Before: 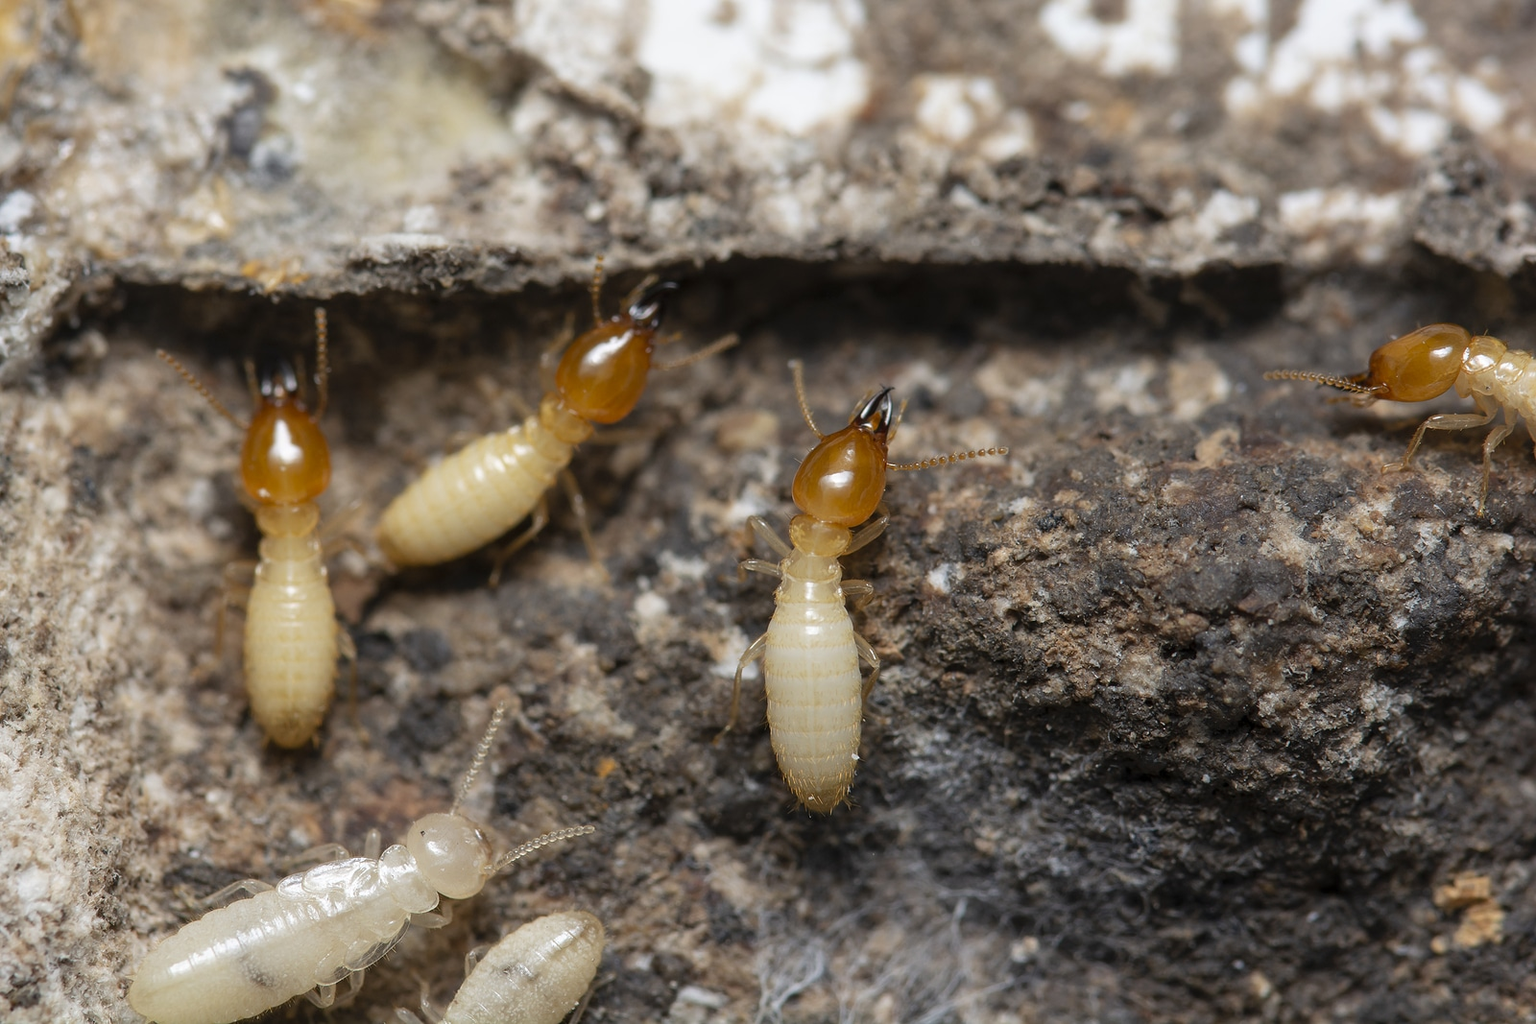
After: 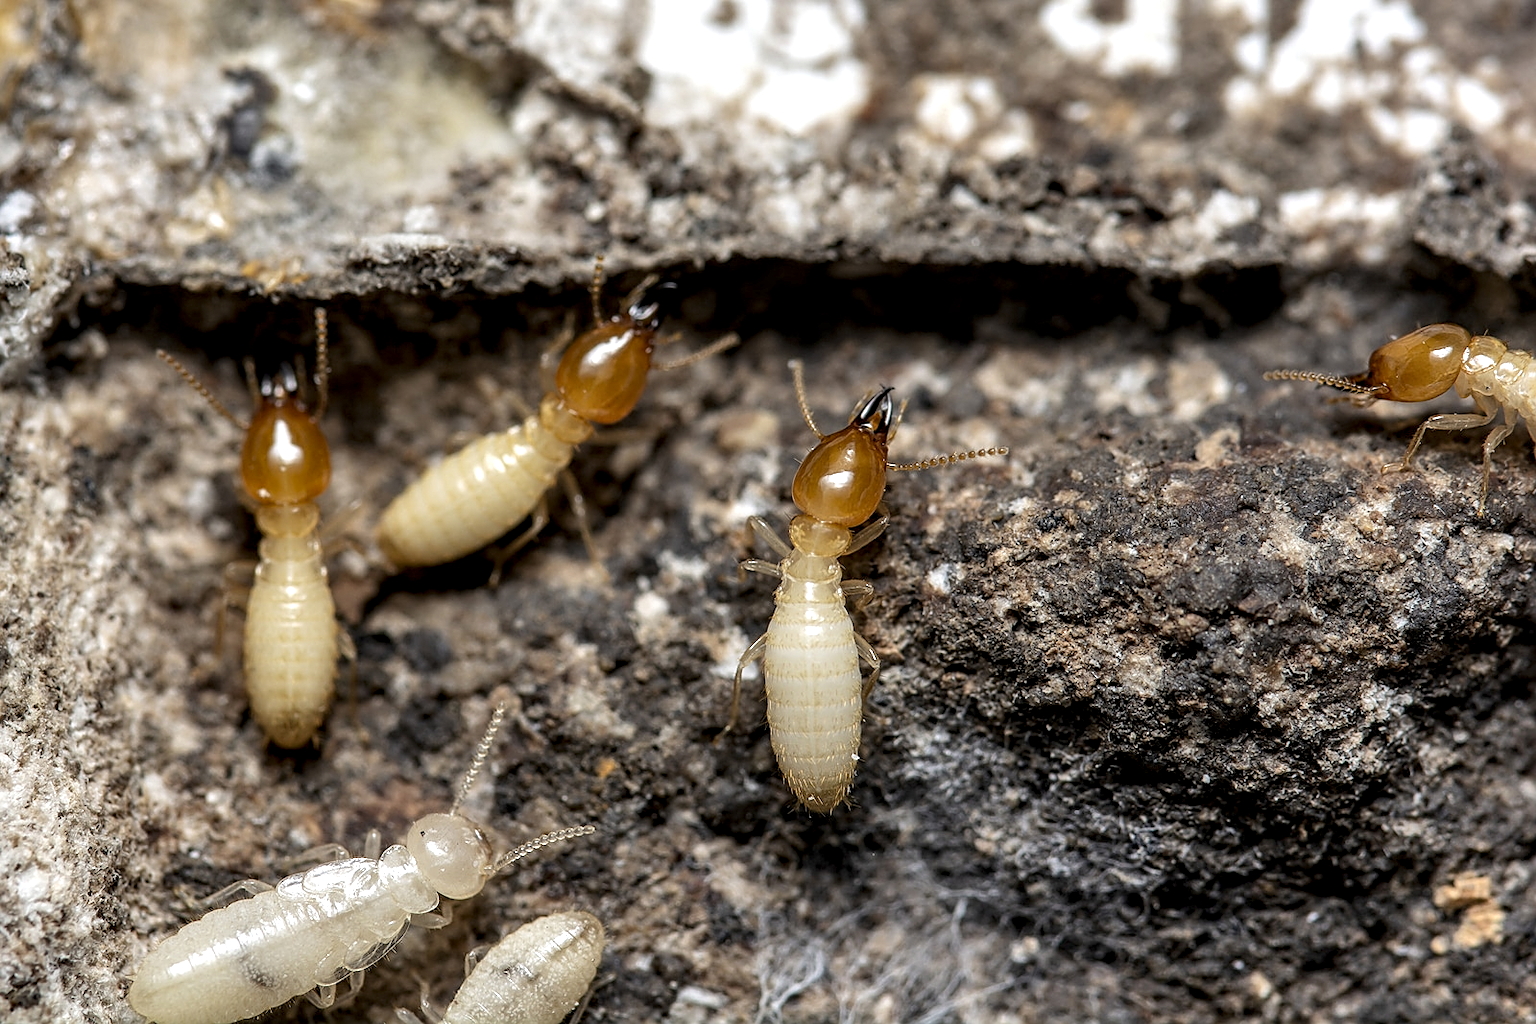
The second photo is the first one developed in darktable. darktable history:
local contrast: highlights 60%, shadows 60%, detail 160%
sharpen: on, module defaults
shadows and highlights: shadows 53, soften with gaussian
